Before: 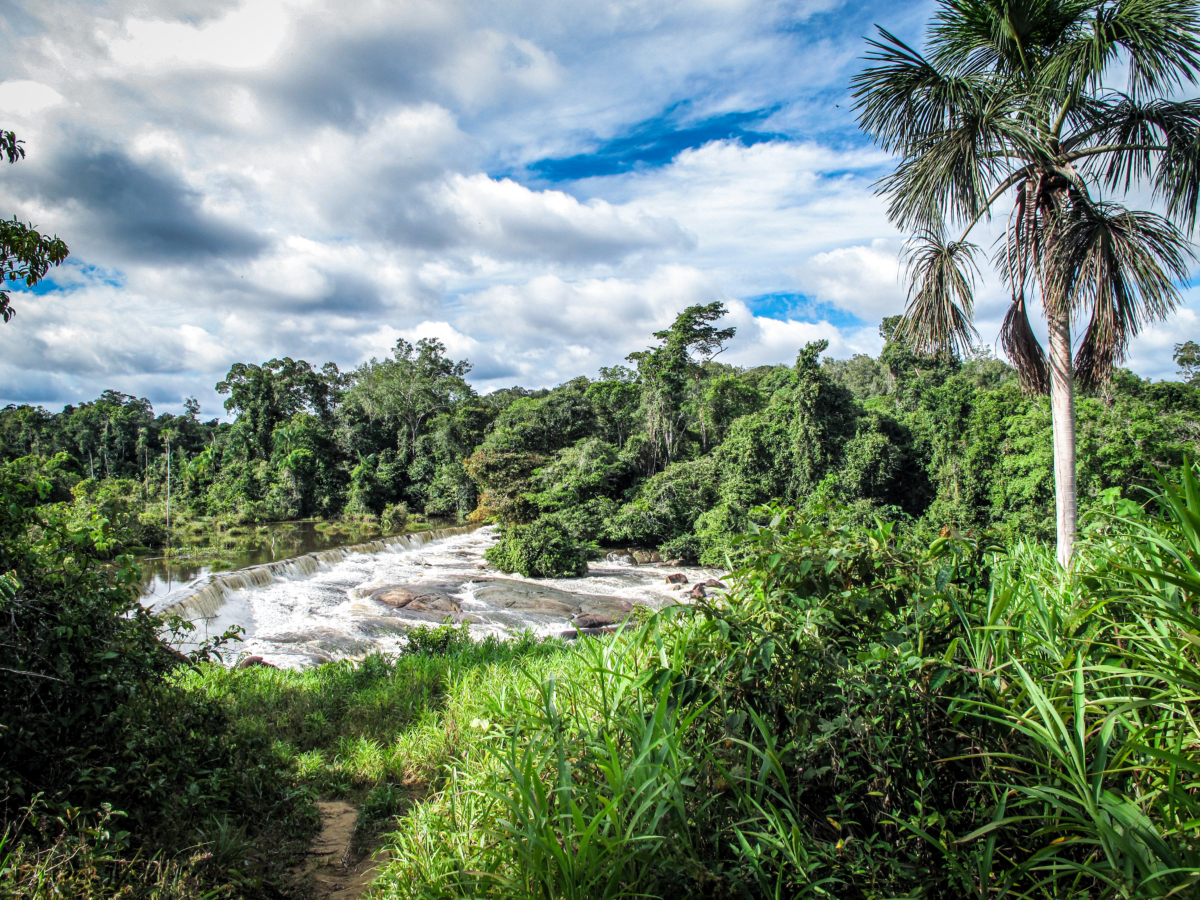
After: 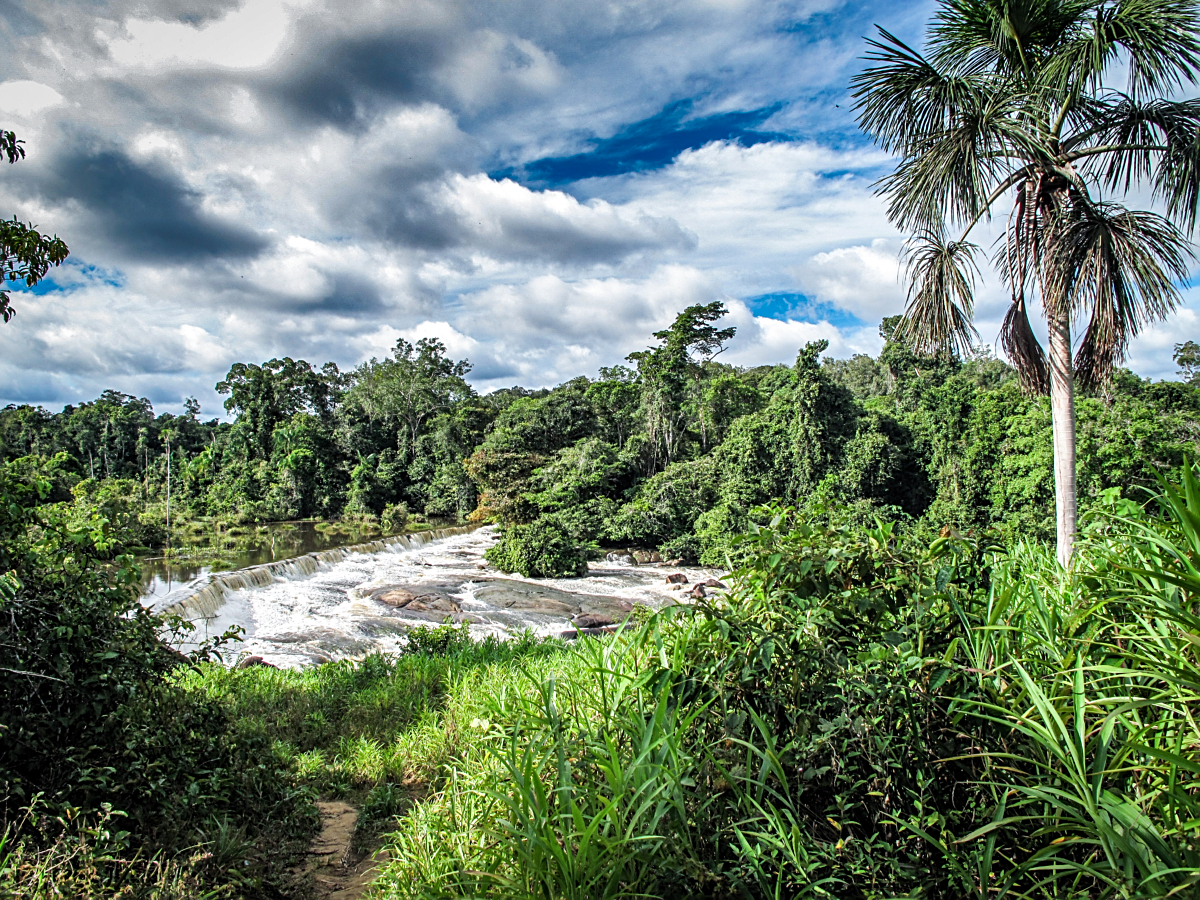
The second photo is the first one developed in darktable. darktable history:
shadows and highlights: radius 108.42, shadows 44.37, highlights -66.82, low approximation 0.01, soften with gaussian
sharpen: on, module defaults
